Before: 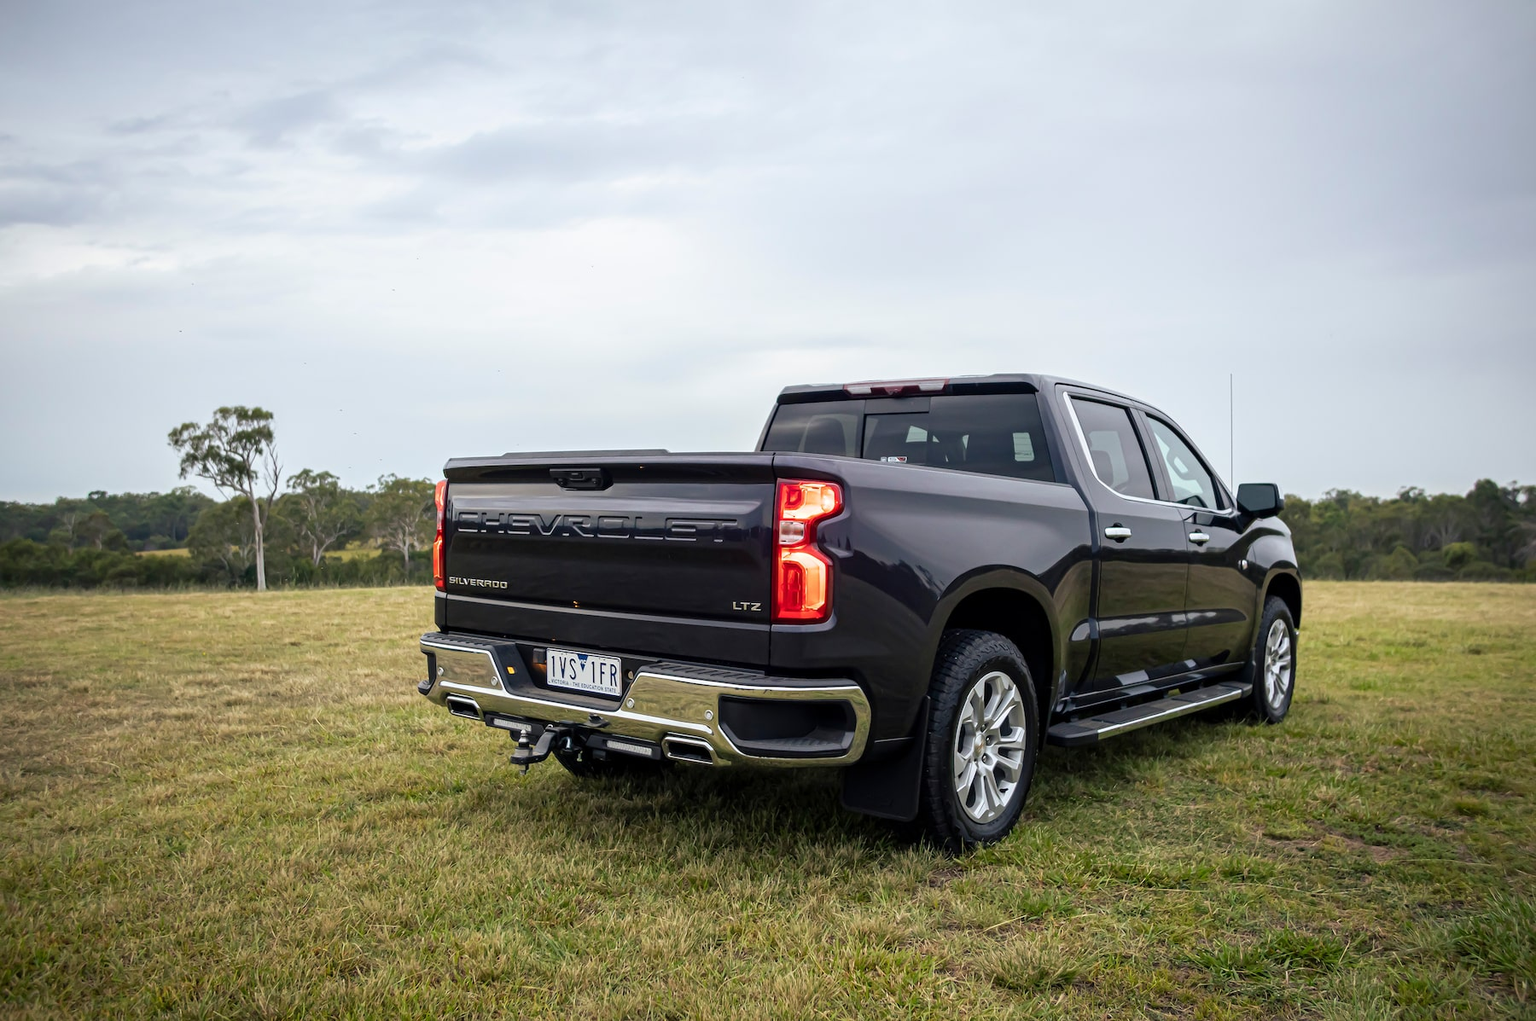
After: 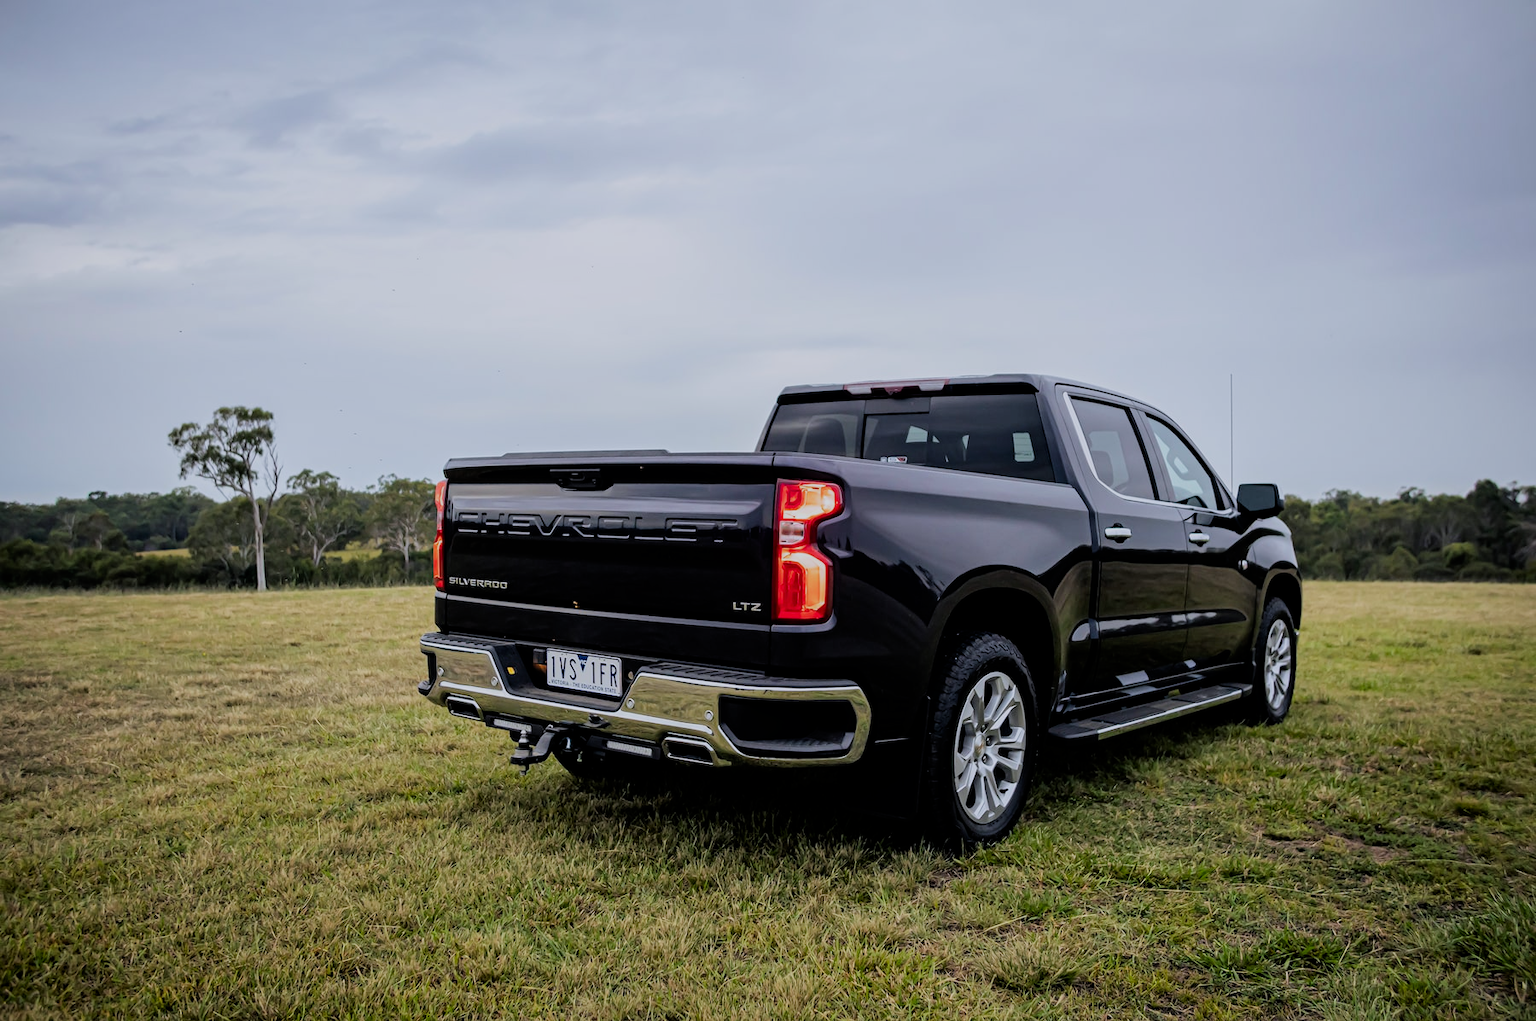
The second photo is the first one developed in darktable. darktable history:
filmic rgb: black relative exposure -5 EV, white relative exposure 3.5 EV, hardness 3.19, contrast 1.4, highlights saturation mix -30%
white balance: red 0.984, blue 1.059
tone equalizer: -8 EV 0.25 EV, -7 EV 0.417 EV, -6 EV 0.417 EV, -5 EV 0.25 EV, -3 EV -0.25 EV, -2 EV -0.417 EV, -1 EV -0.417 EV, +0 EV -0.25 EV, edges refinement/feathering 500, mask exposure compensation -1.57 EV, preserve details guided filter
contrast brightness saturation: saturation 0.1
vignetting: fall-off start 116.67%, fall-off radius 59.26%, brightness -0.31, saturation -0.056
exposure: compensate highlight preservation false
shadows and highlights: shadows -20, white point adjustment -2, highlights -35
